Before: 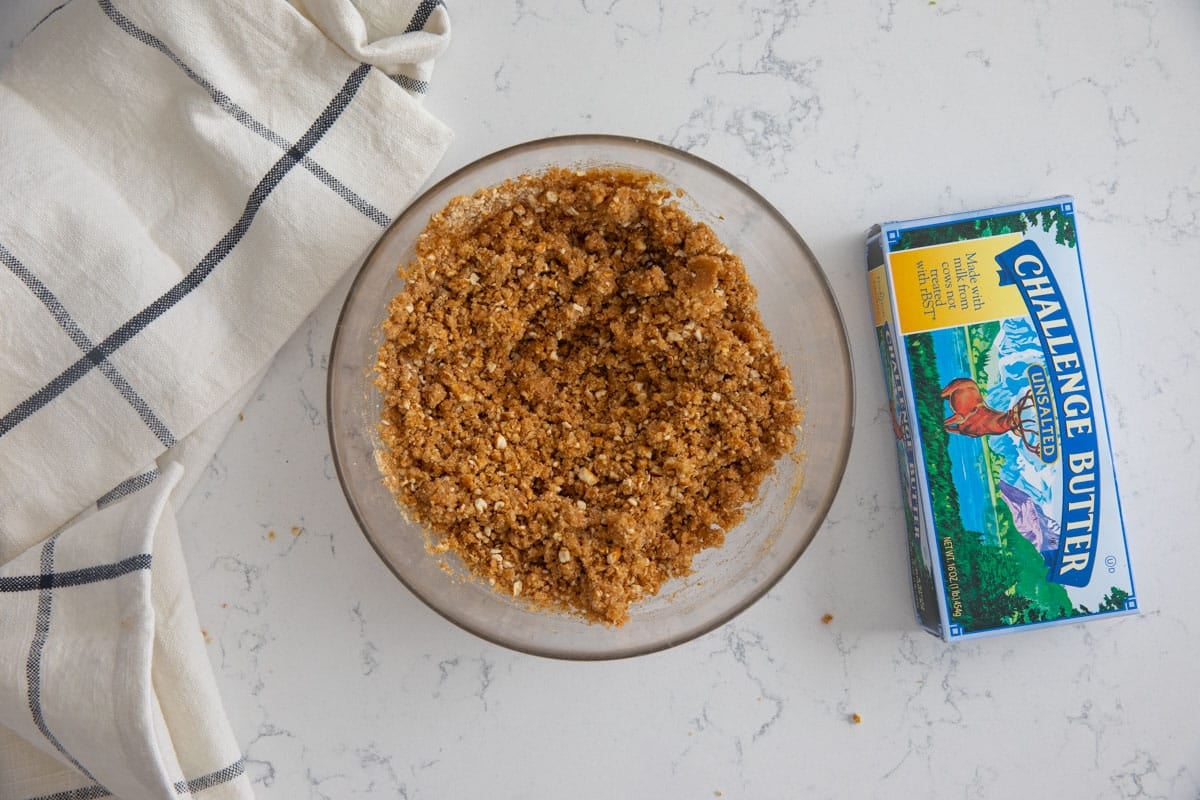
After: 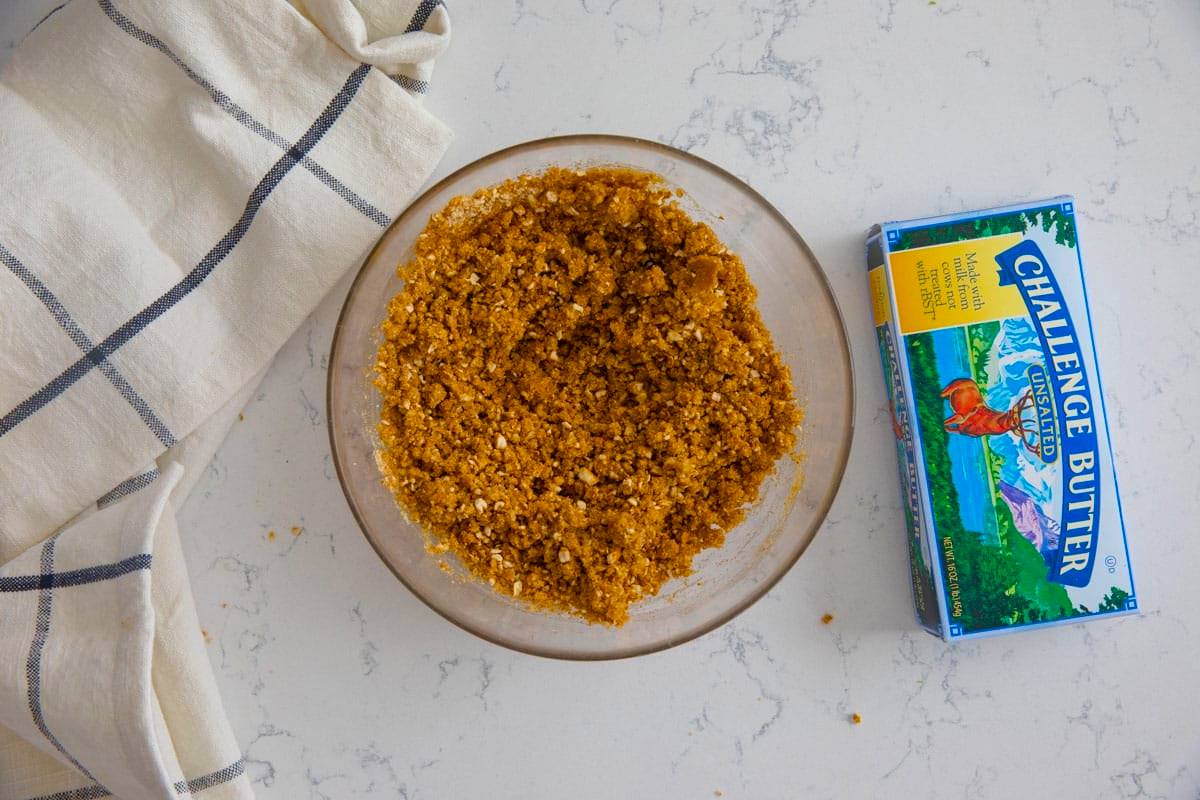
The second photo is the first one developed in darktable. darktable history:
color balance rgb: perceptual saturation grading › global saturation 20%, perceptual saturation grading › highlights -25%, perceptual saturation grading › shadows 50.52%, global vibrance 40.24%
exposure: exposure -0.116 EV, compensate exposure bias true, compensate highlight preservation false
